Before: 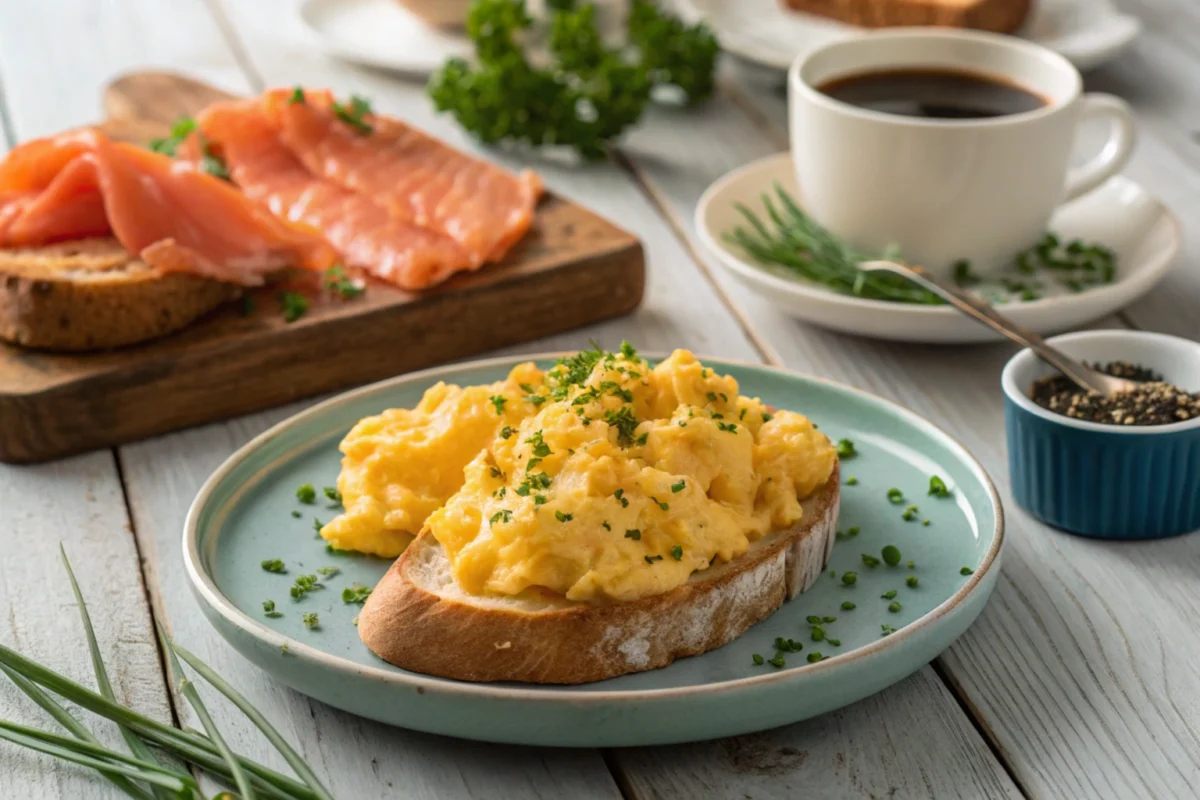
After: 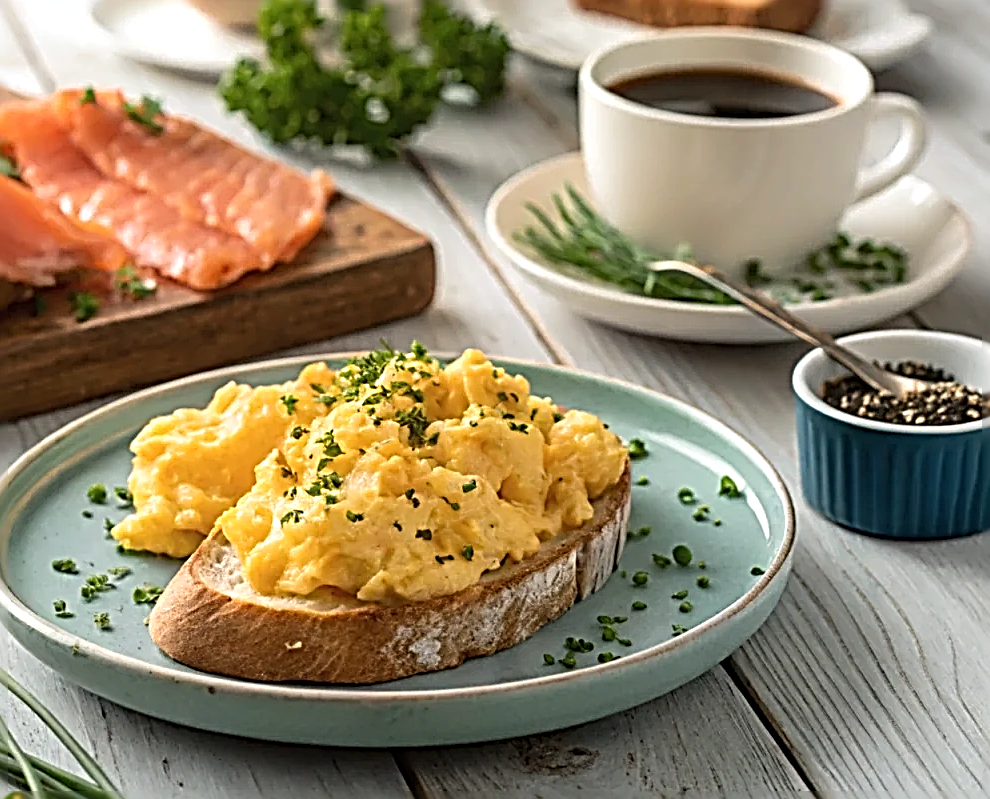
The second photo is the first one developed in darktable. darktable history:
crop: left 17.417%, bottom 0.04%
shadows and highlights: radius 47.65, white point adjustment 6.51, compress 79.25%, soften with gaussian
sharpen: radius 3.163, amount 1.729
